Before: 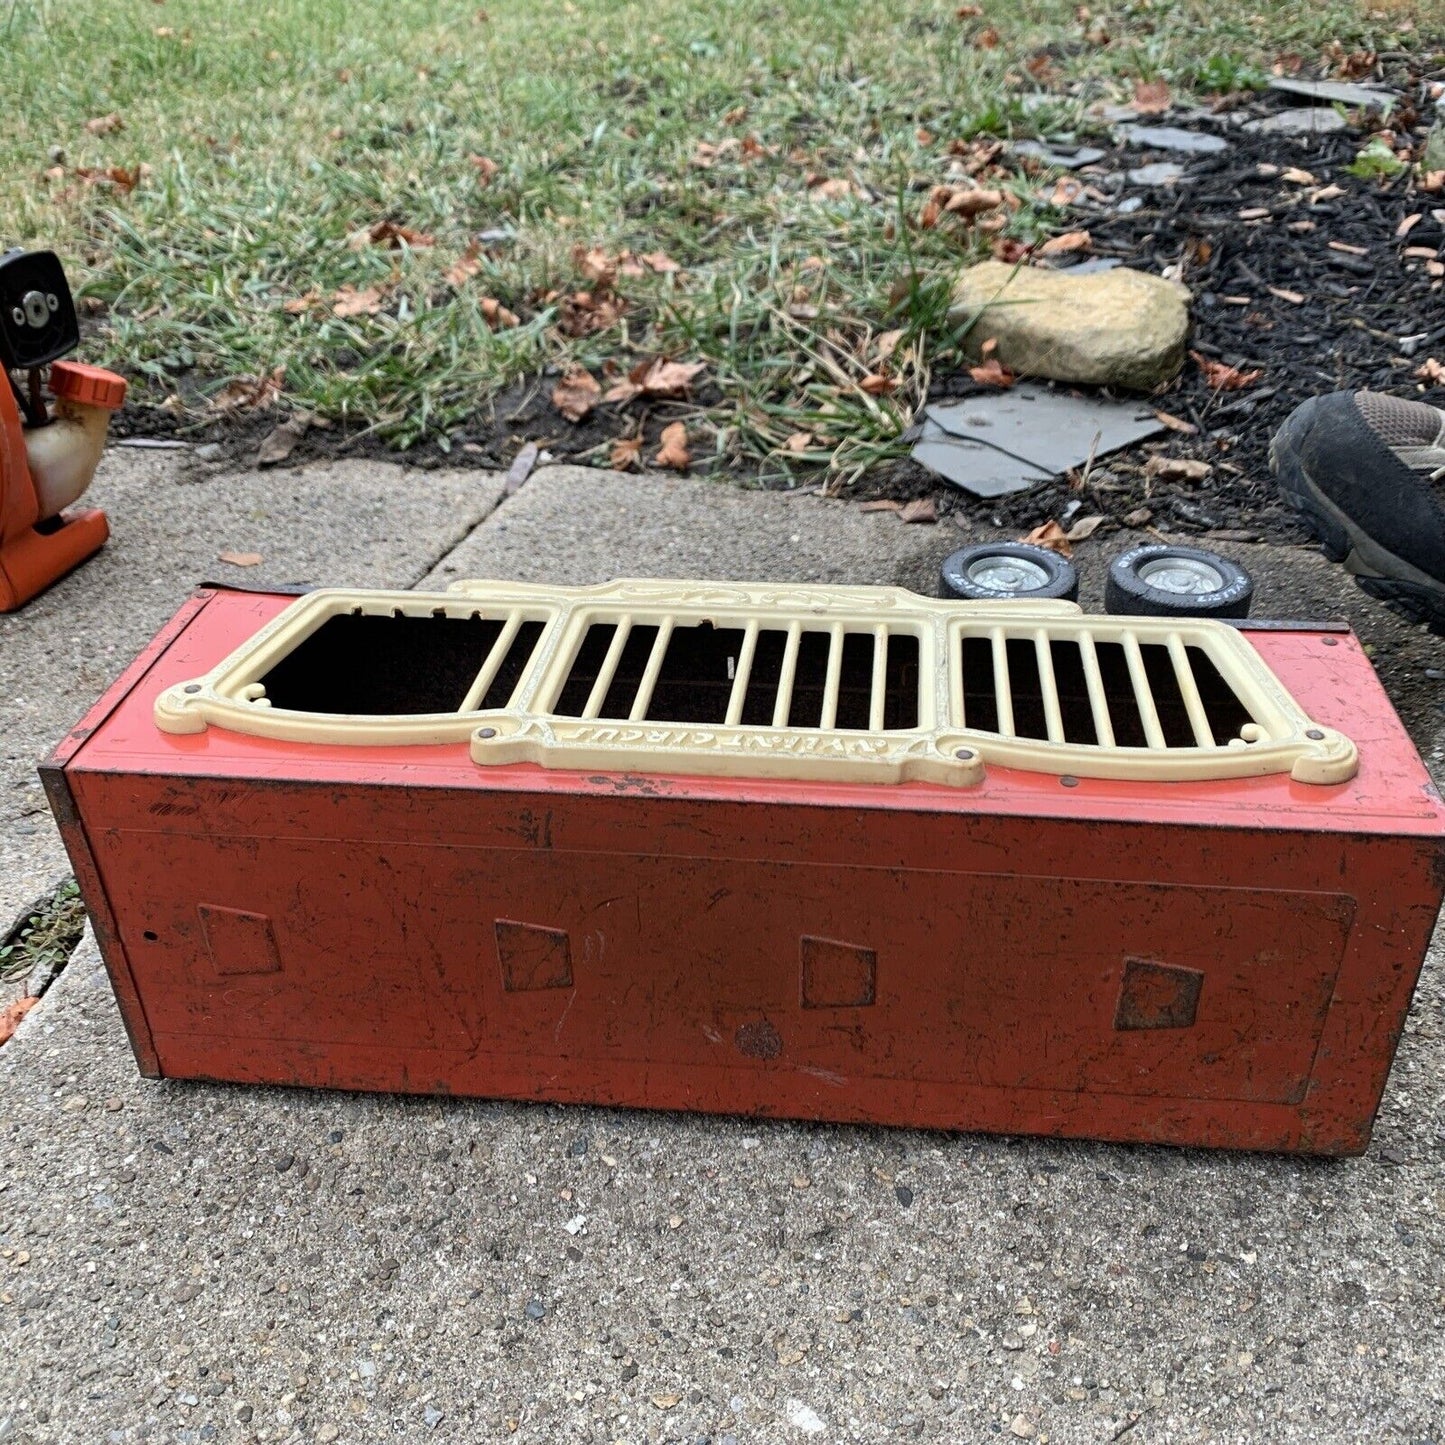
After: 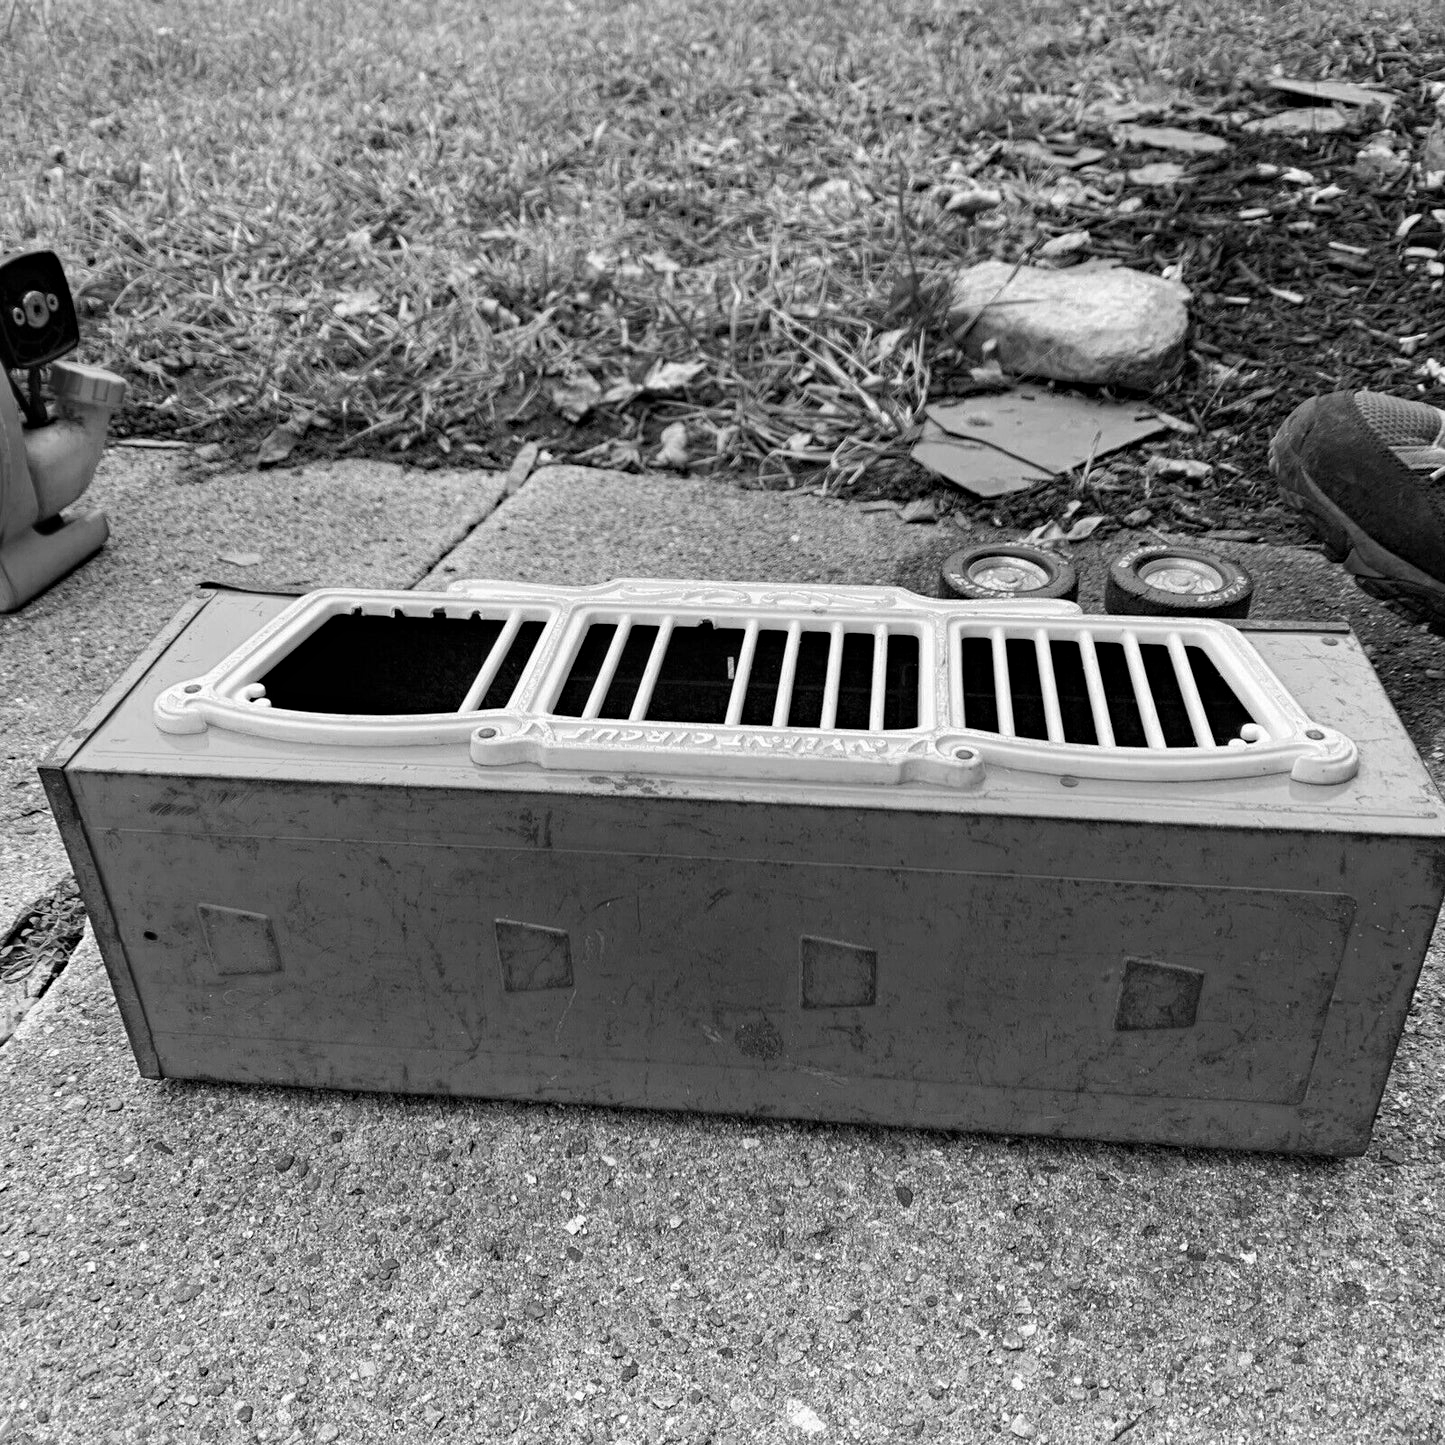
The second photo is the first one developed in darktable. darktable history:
color calibration: output gray [0.714, 0.278, 0, 0], illuminant same as pipeline (D50), adaptation none (bypass)
haze removal: compatibility mode true, adaptive false
